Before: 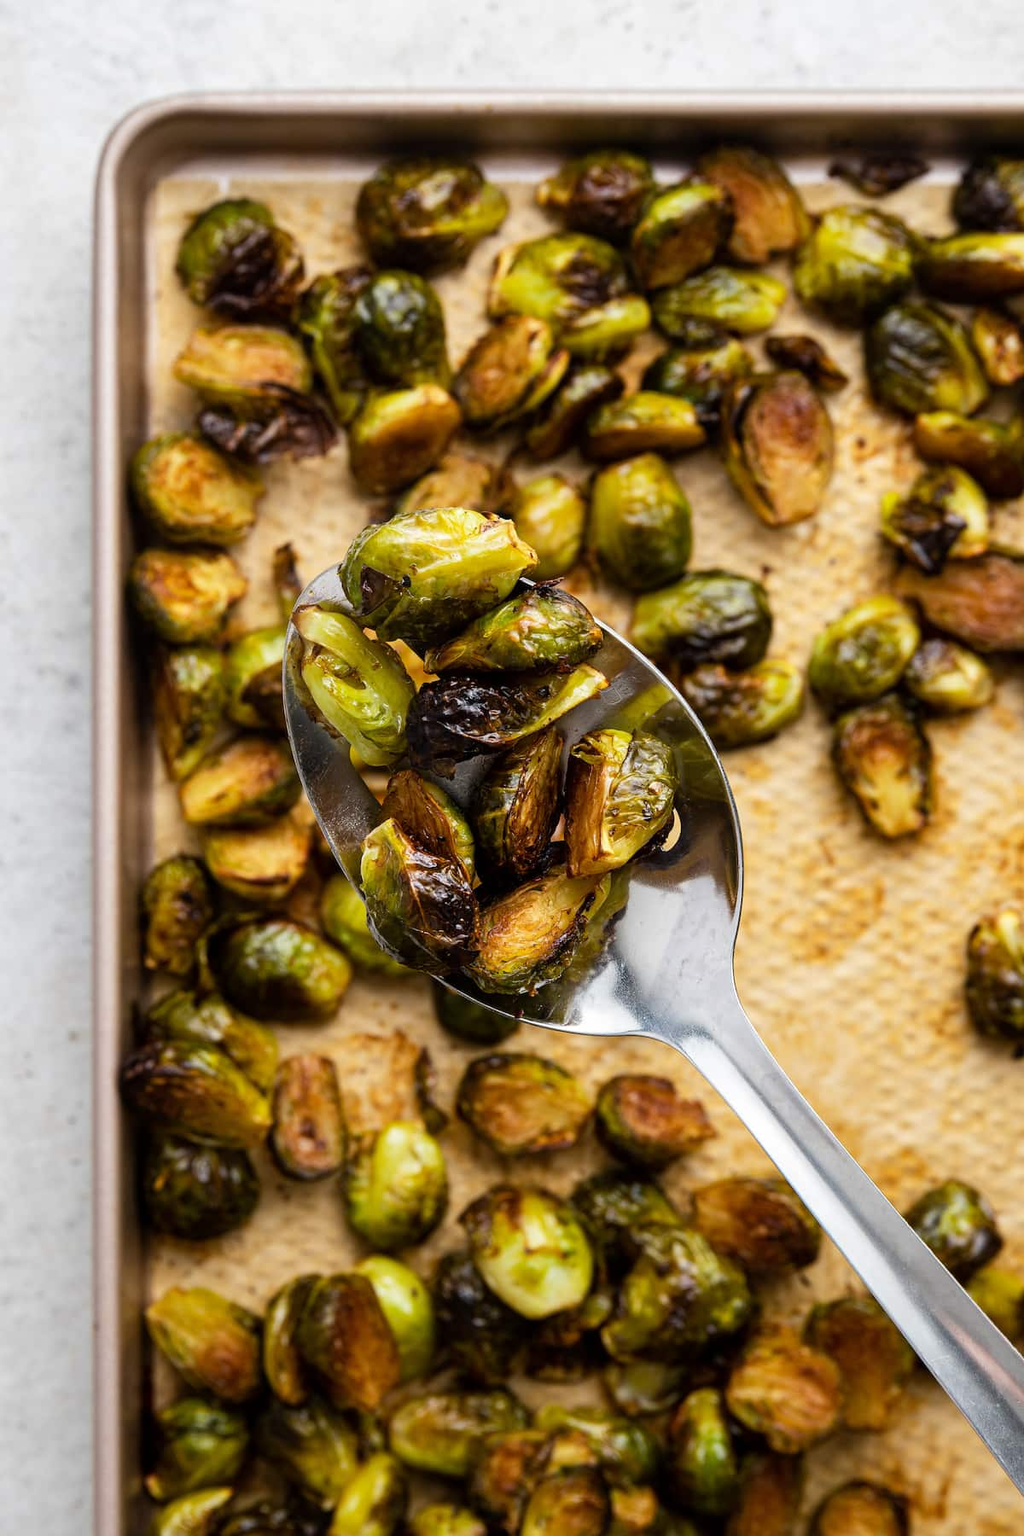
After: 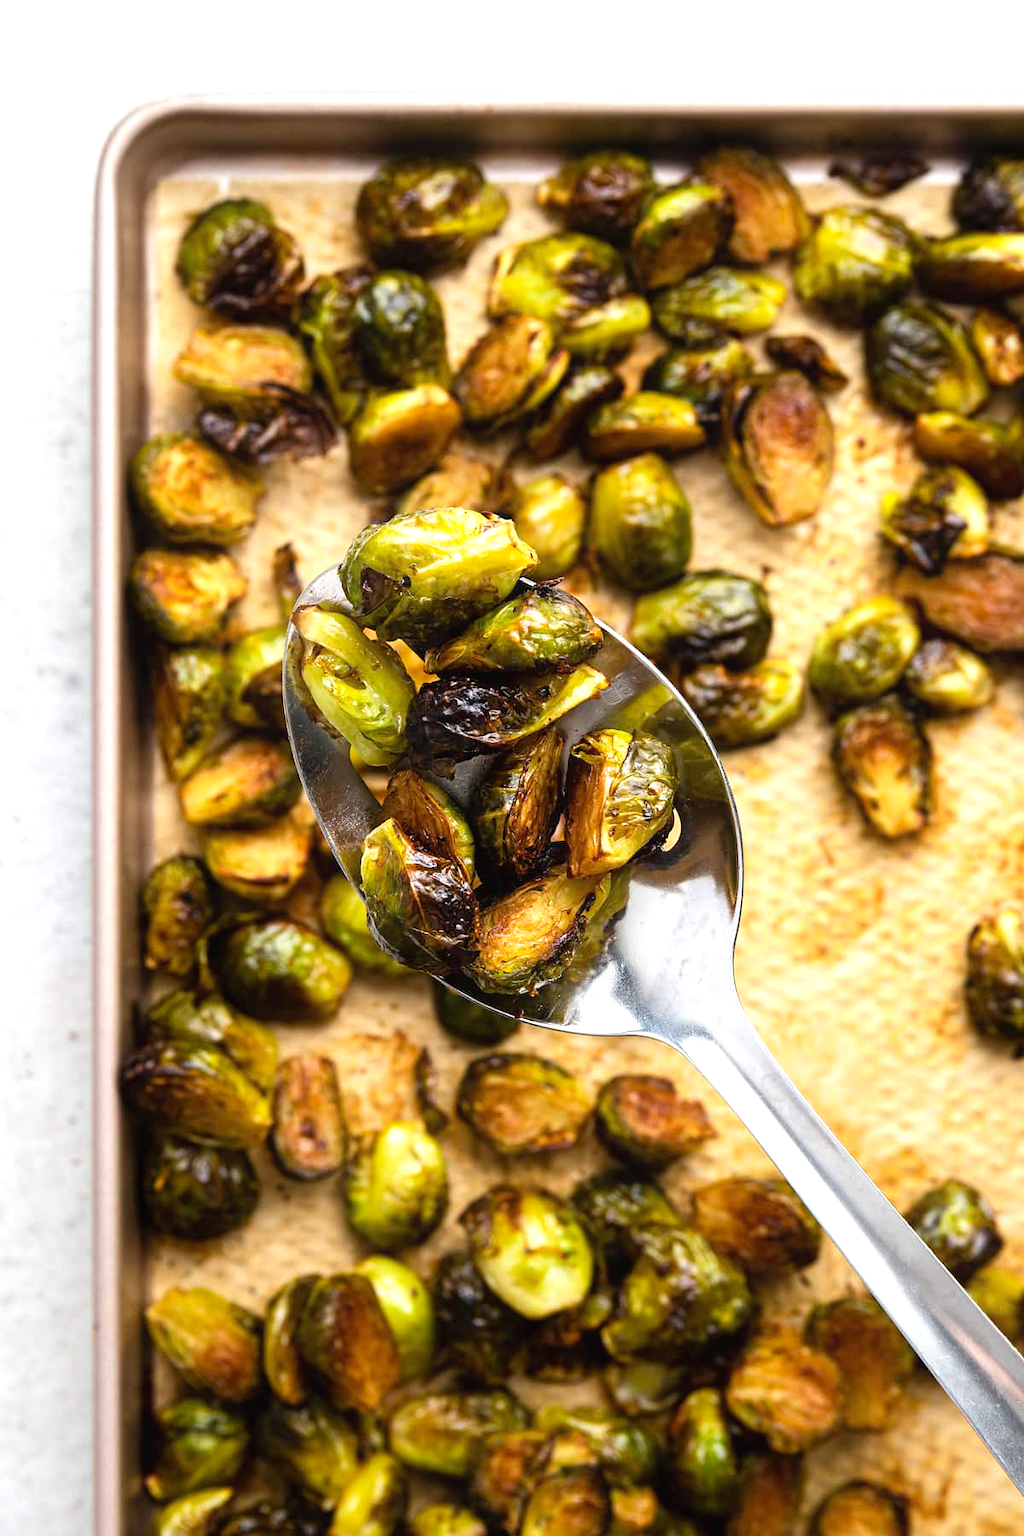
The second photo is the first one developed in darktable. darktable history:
exposure: exposure 0.608 EV, compensate highlight preservation false
contrast equalizer: octaves 7, y [[0.439, 0.44, 0.442, 0.457, 0.493, 0.498], [0.5 ×6], [0.5 ×6], [0 ×6], [0 ×6]], mix 0.304
